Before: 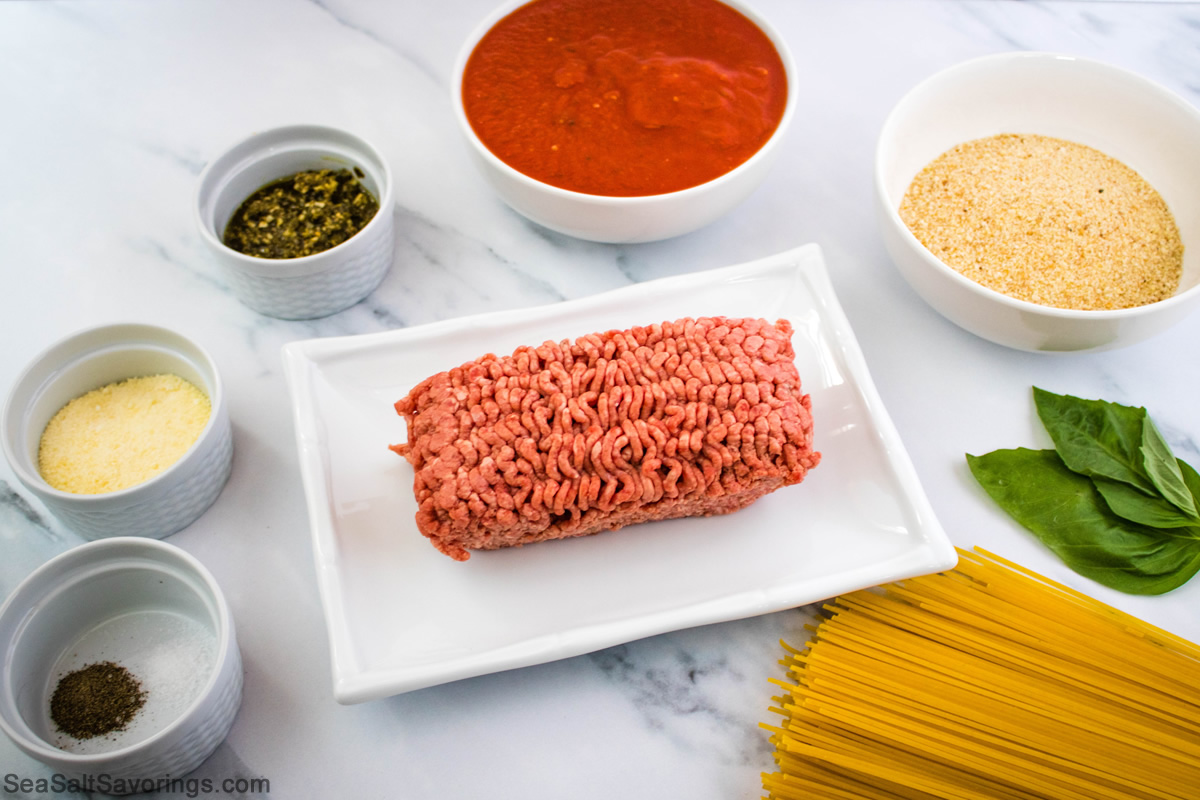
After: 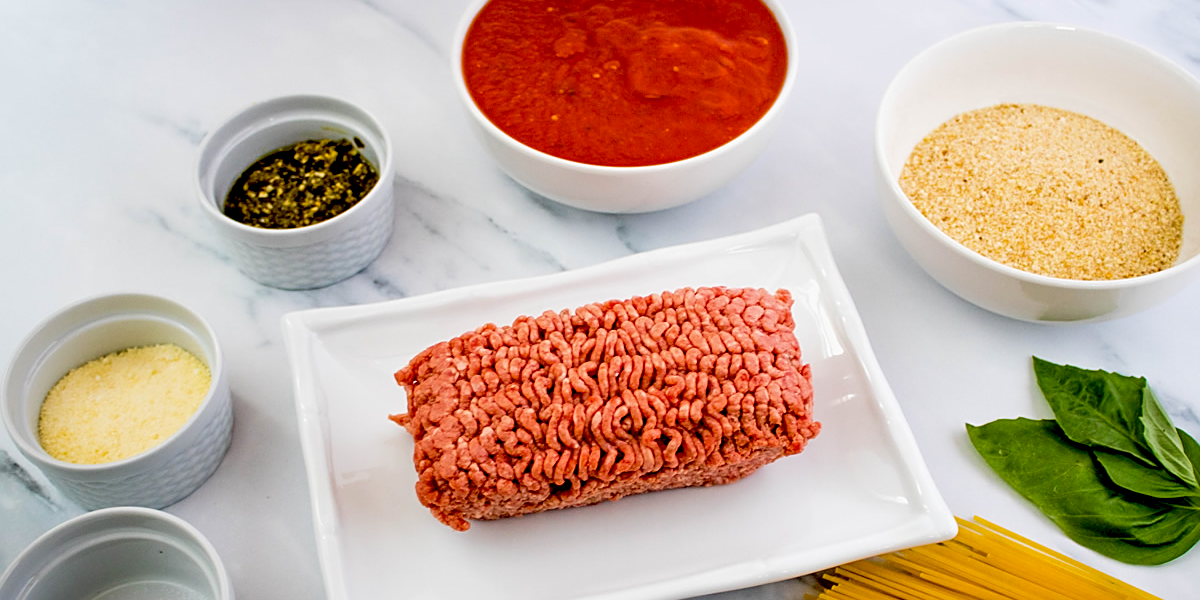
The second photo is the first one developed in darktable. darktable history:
sharpen: on, module defaults
crop: top 3.857%, bottom 21.132%
exposure: black level correction 0.029, exposure -0.073 EV, compensate highlight preservation false
